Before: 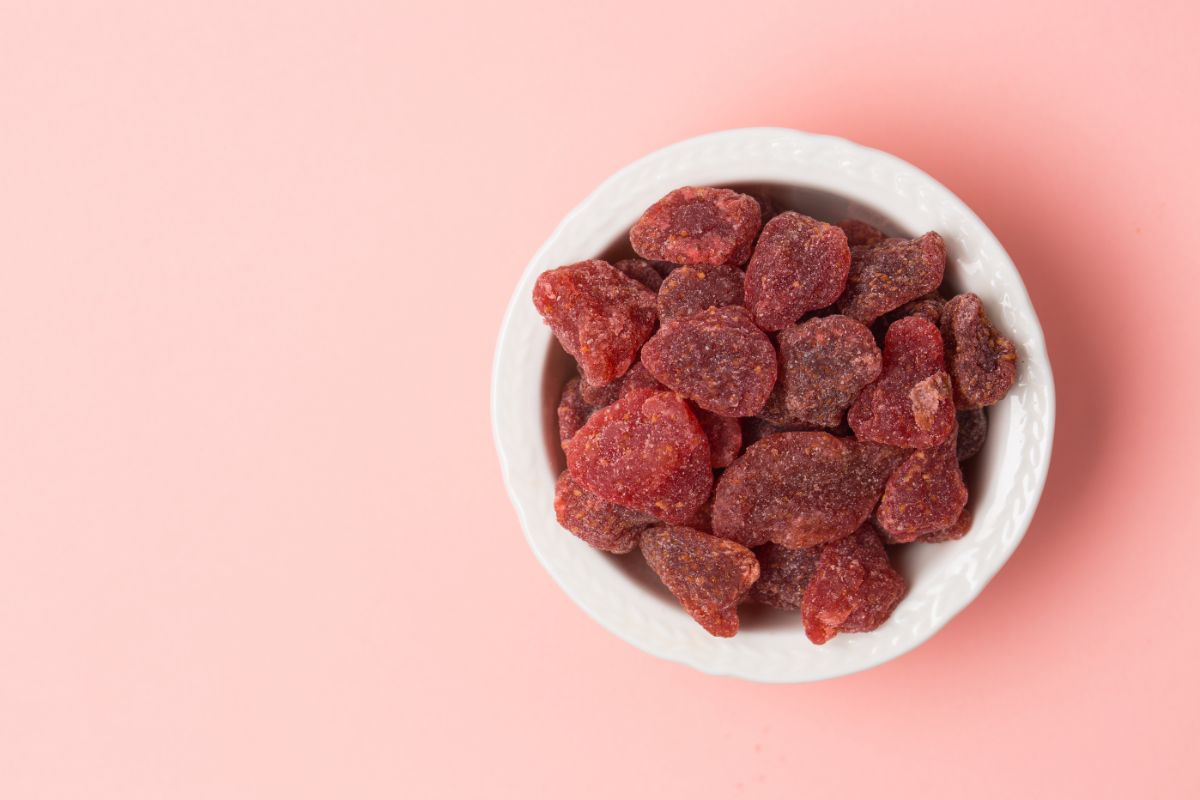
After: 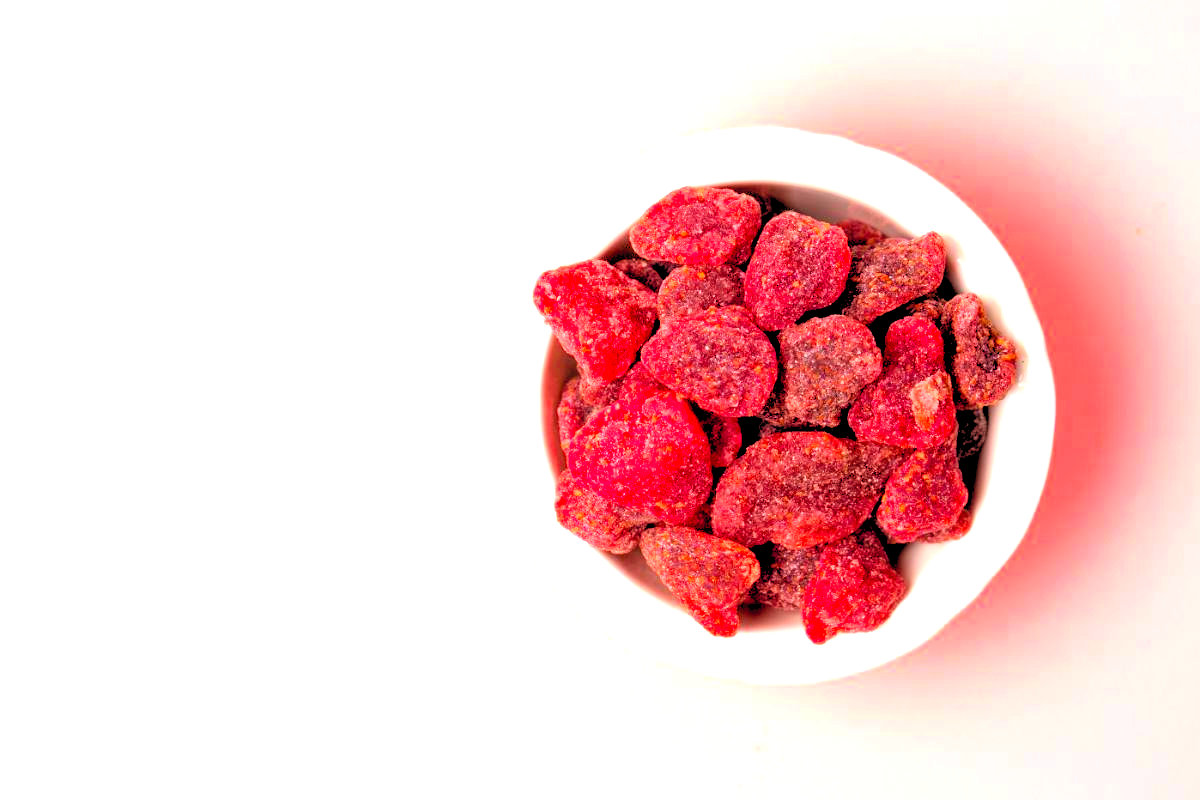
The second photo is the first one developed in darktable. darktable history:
rgb levels: levels [[0.013, 0.434, 0.89], [0, 0.5, 1], [0, 0.5, 1]]
exposure: exposure 0.669 EV, compensate highlight preservation false
color balance: lift [0.991, 1, 1, 1], gamma [0.996, 1, 1, 1], input saturation 98.52%, contrast 20.34%, output saturation 103.72%
contrast brightness saturation: contrast 0.07, brightness 0.18, saturation 0.4
